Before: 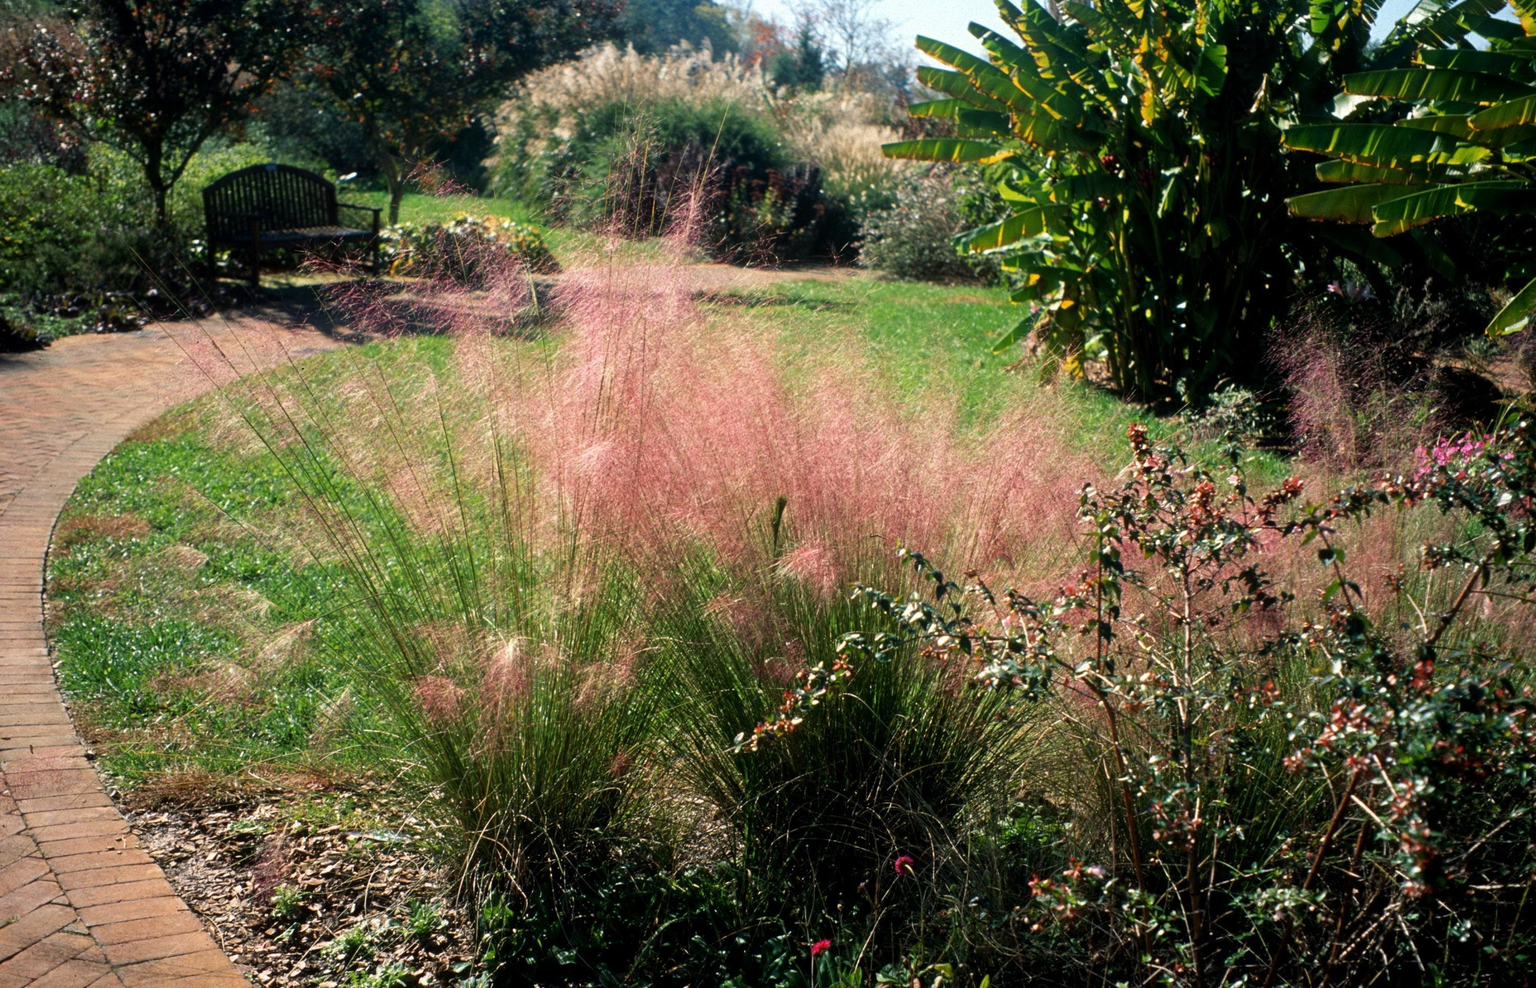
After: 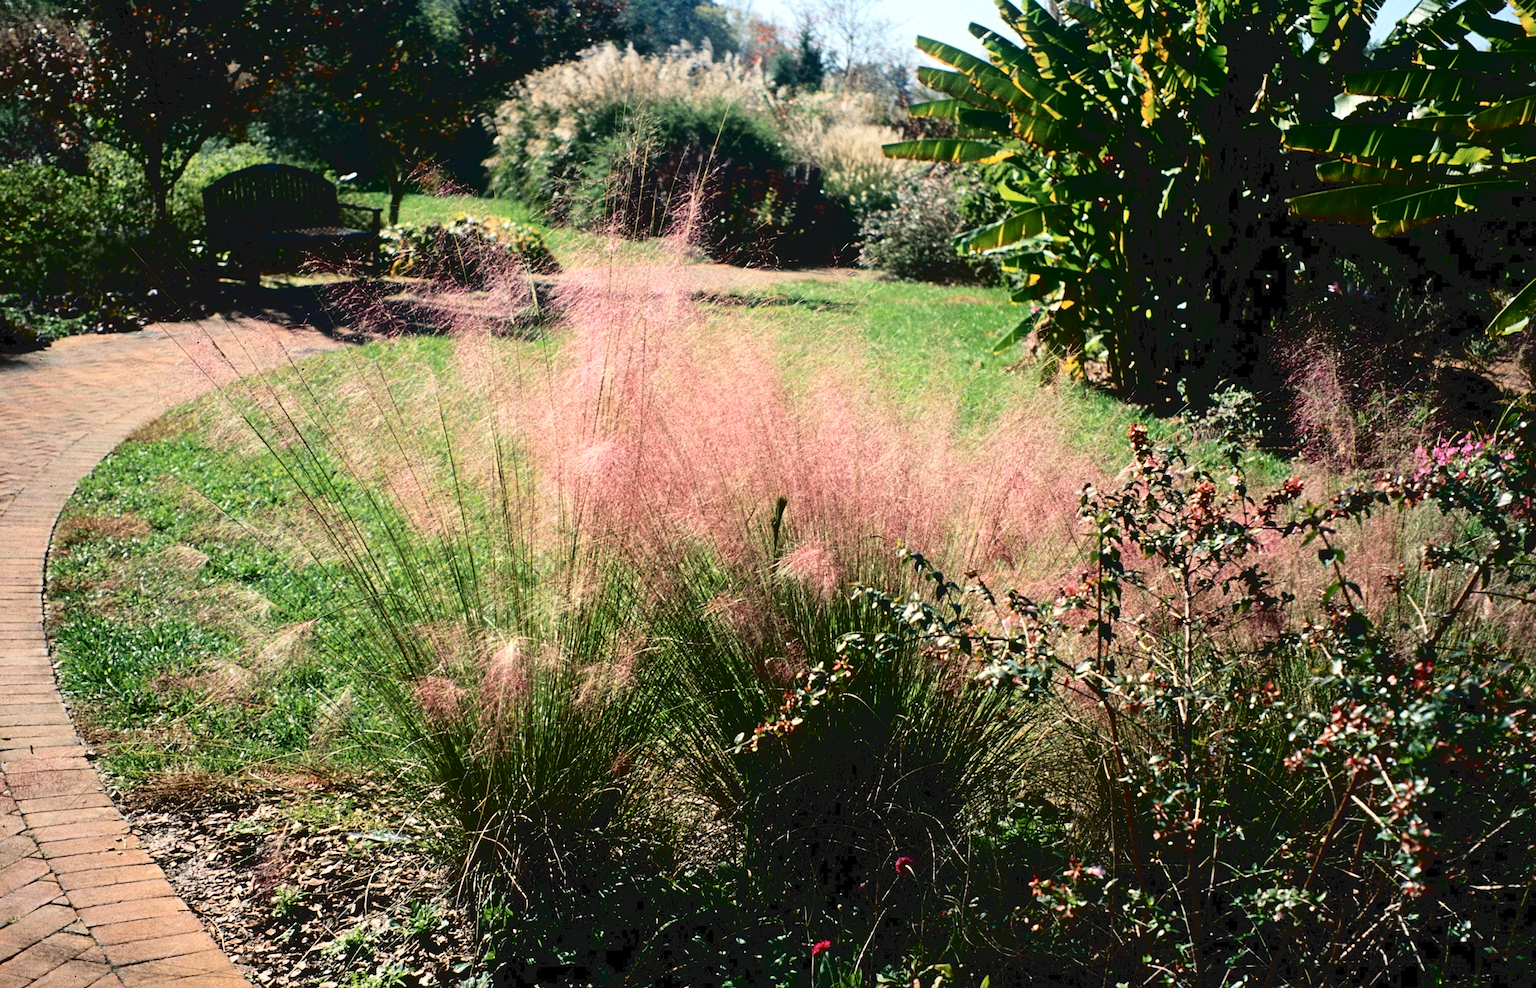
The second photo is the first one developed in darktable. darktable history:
tone curve: curves: ch0 [(0, 0) (0.003, 0.068) (0.011, 0.068) (0.025, 0.068) (0.044, 0.068) (0.069, 0.072) (0.1, 0.072) (0.136, 0.077) (0.177, 0.095) (0.224, 0.126) (0.277, 0.2) (0.335, 0.3) (0.399, 0.407) (0.468, 0.52) (0.543, 0.624) (0.623, 0.721) (0.709, 0.811) (0.801, 0.88) (0.898, 0.942) (1, 1)], color space Lab, independent channels, preserve colors none
sharpen: amount 0.204
